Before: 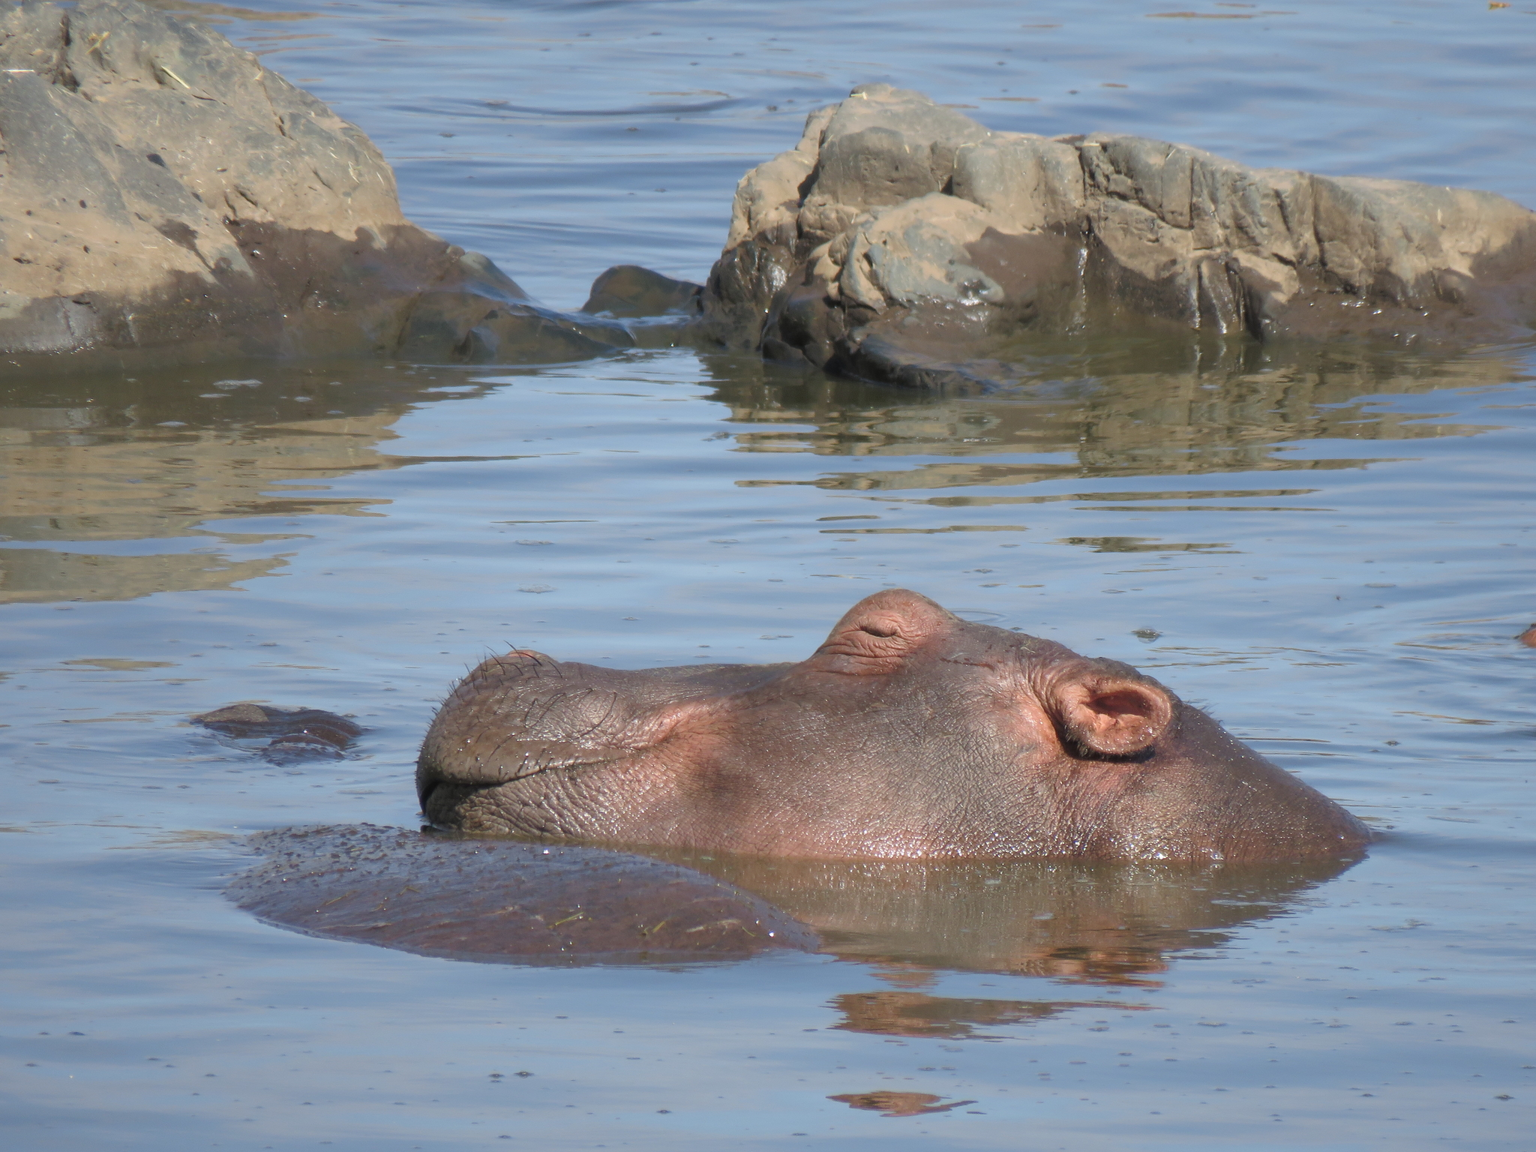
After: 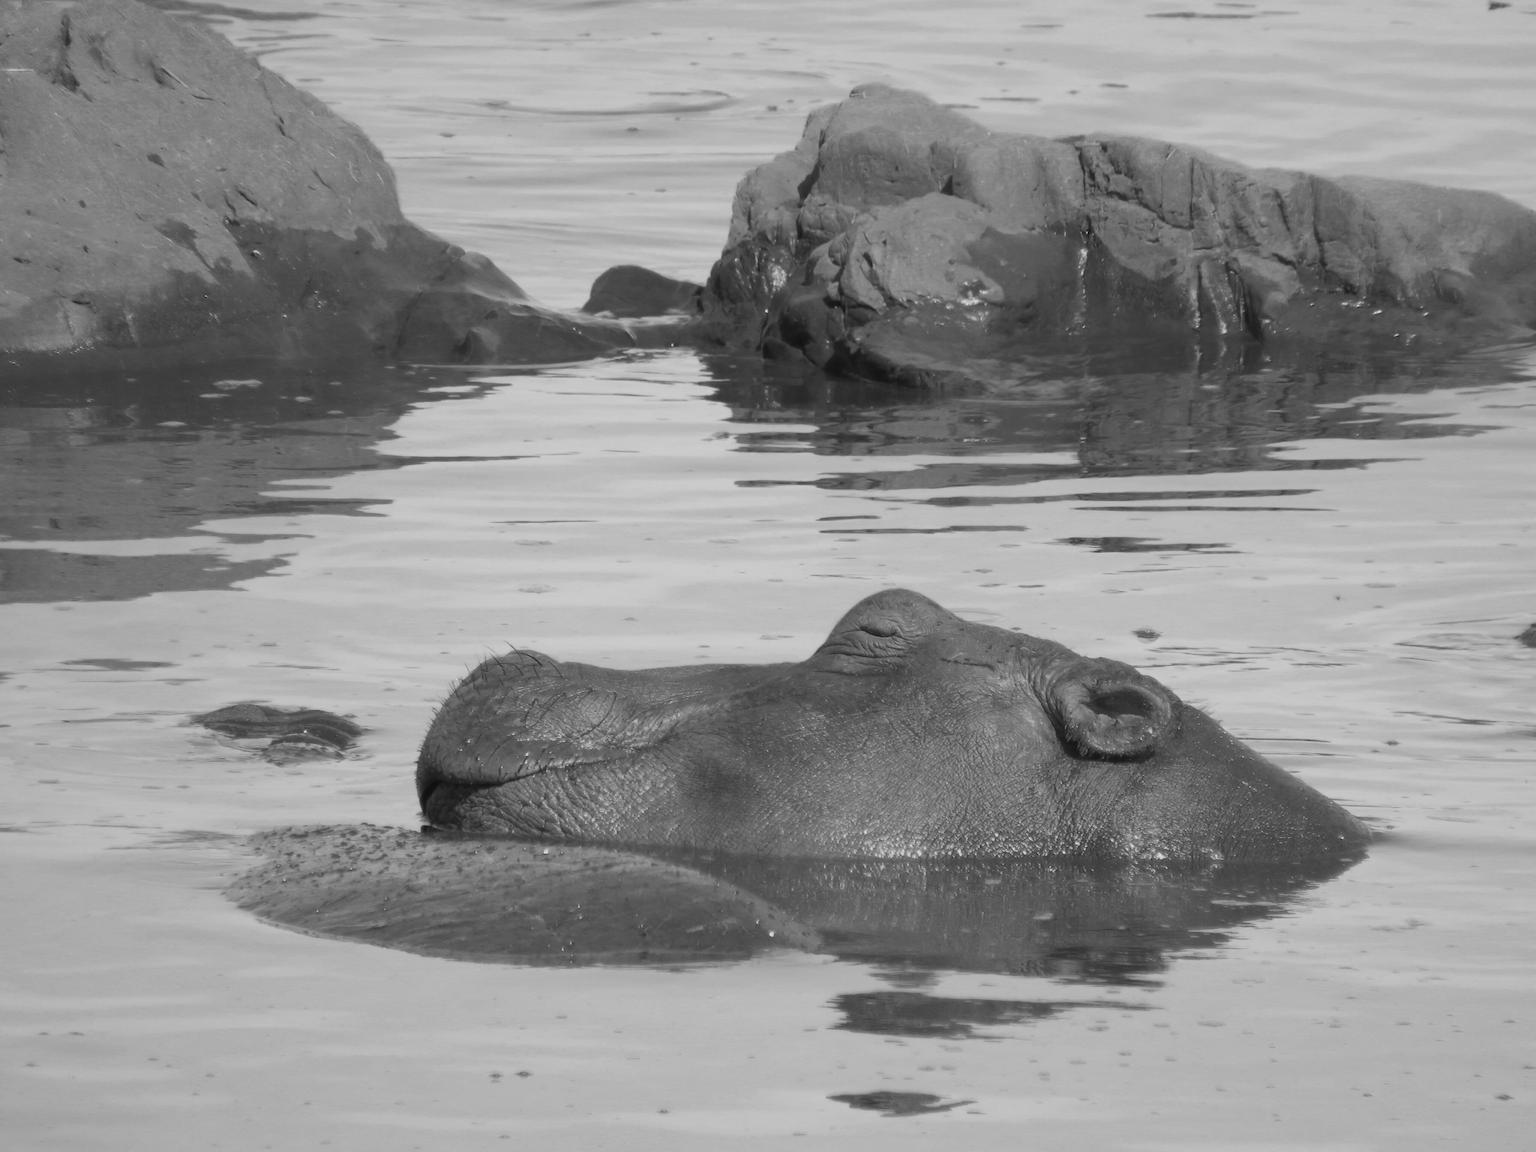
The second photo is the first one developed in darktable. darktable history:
color zones: curves: ch0 [(0.287, 0.048) (0.493, 0.484) (0.737, 0.816)]; ch1 [(0, 0) (0.143, 0) (0.286, 0) (0.429, 0) (0.571, 0) (0.714, 0) (0.857, 0)]
filmic rgb: black relative exposure -16 EV, white relative exposure 6.07 EV, hardness 5.24, contrast in shadows safe
